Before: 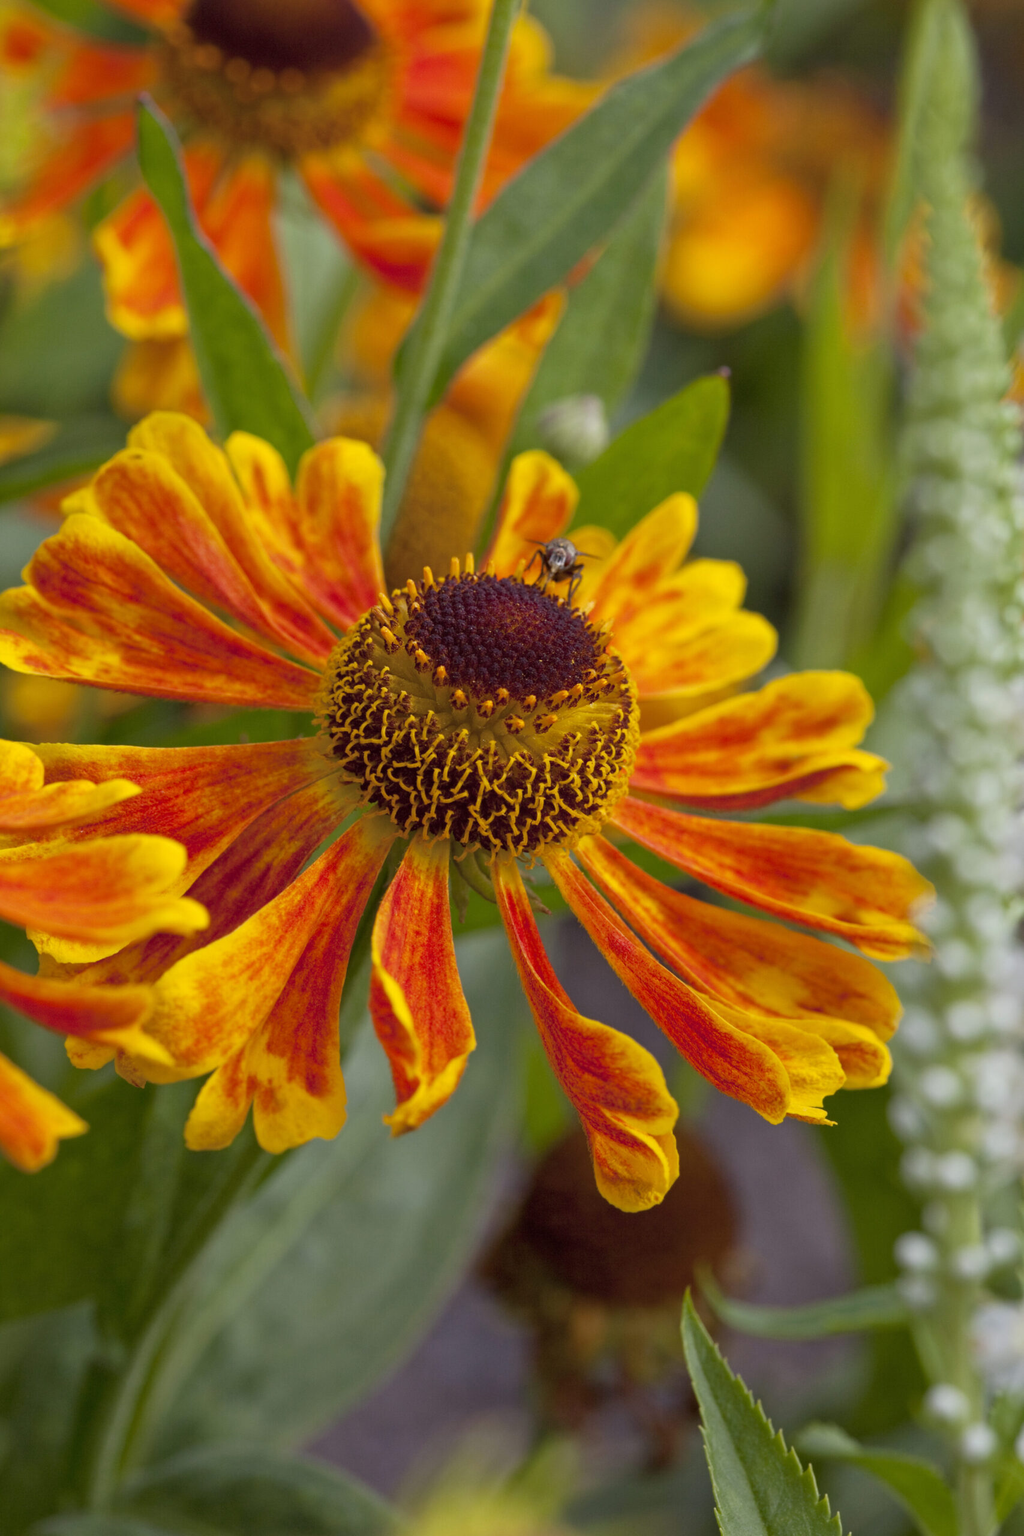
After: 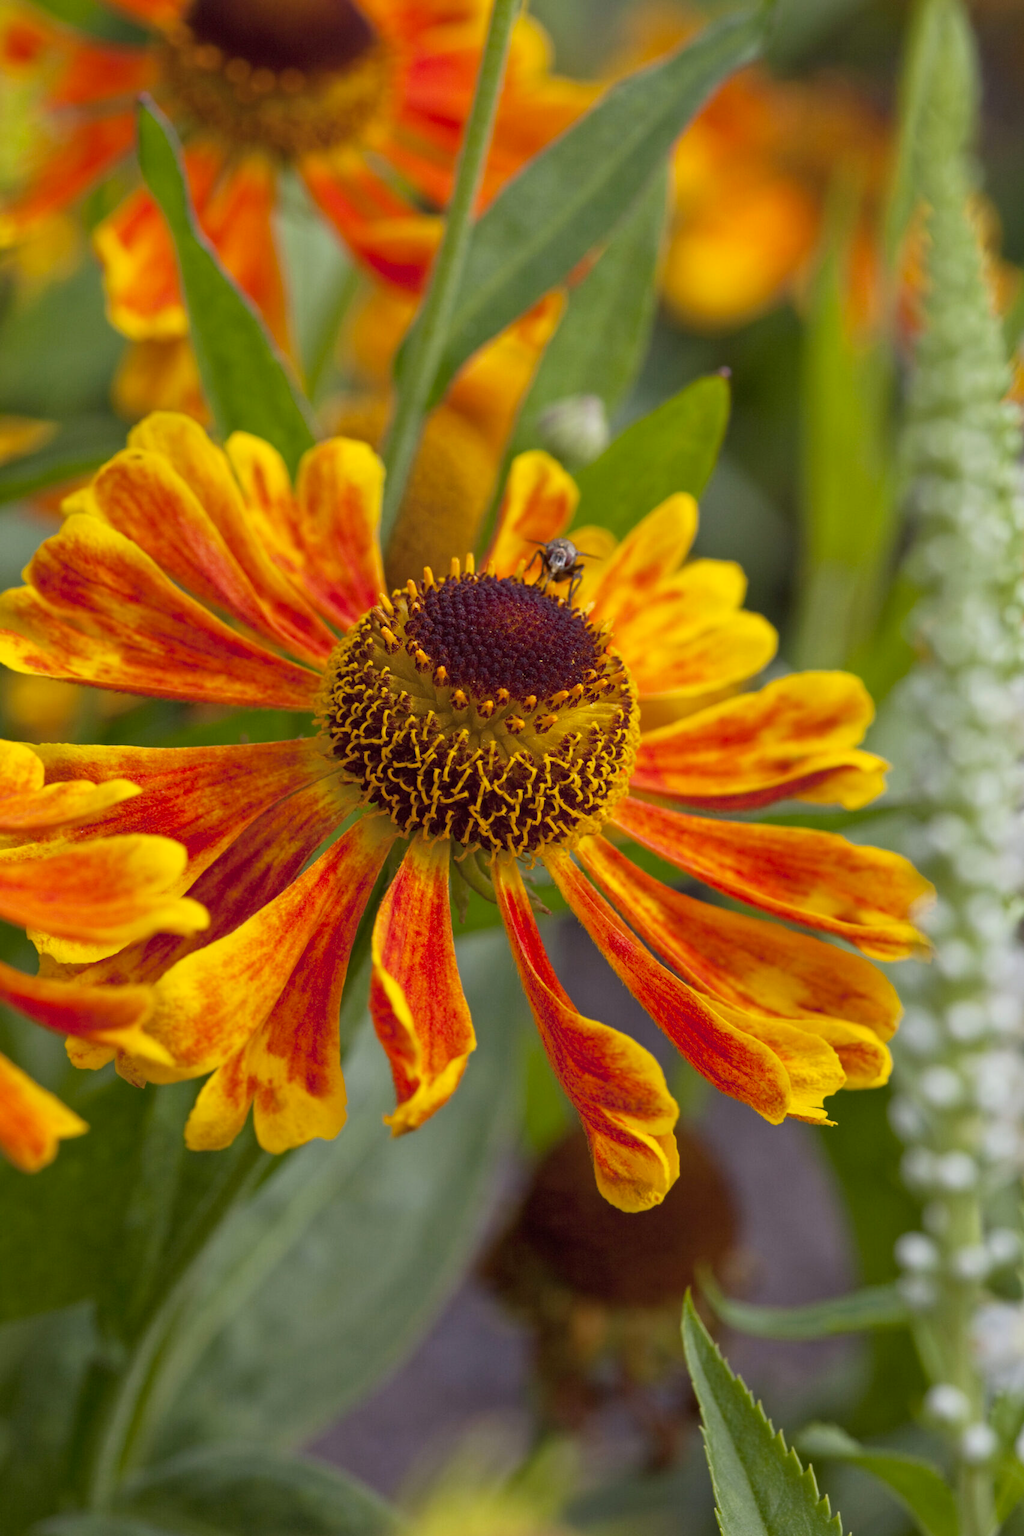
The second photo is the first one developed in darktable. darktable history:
contrast brightness saturation: contrast 0.103, brightness 0.033, saturation 0.088
